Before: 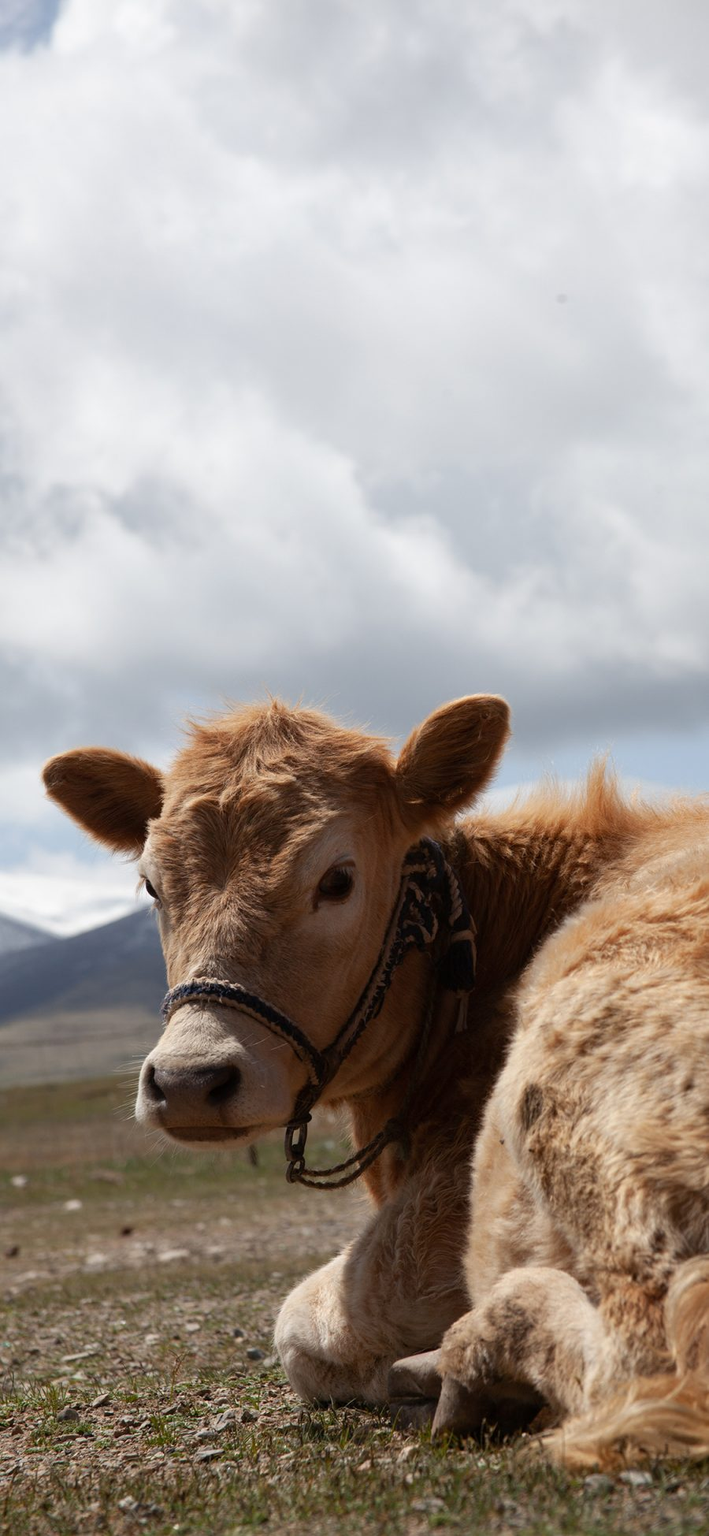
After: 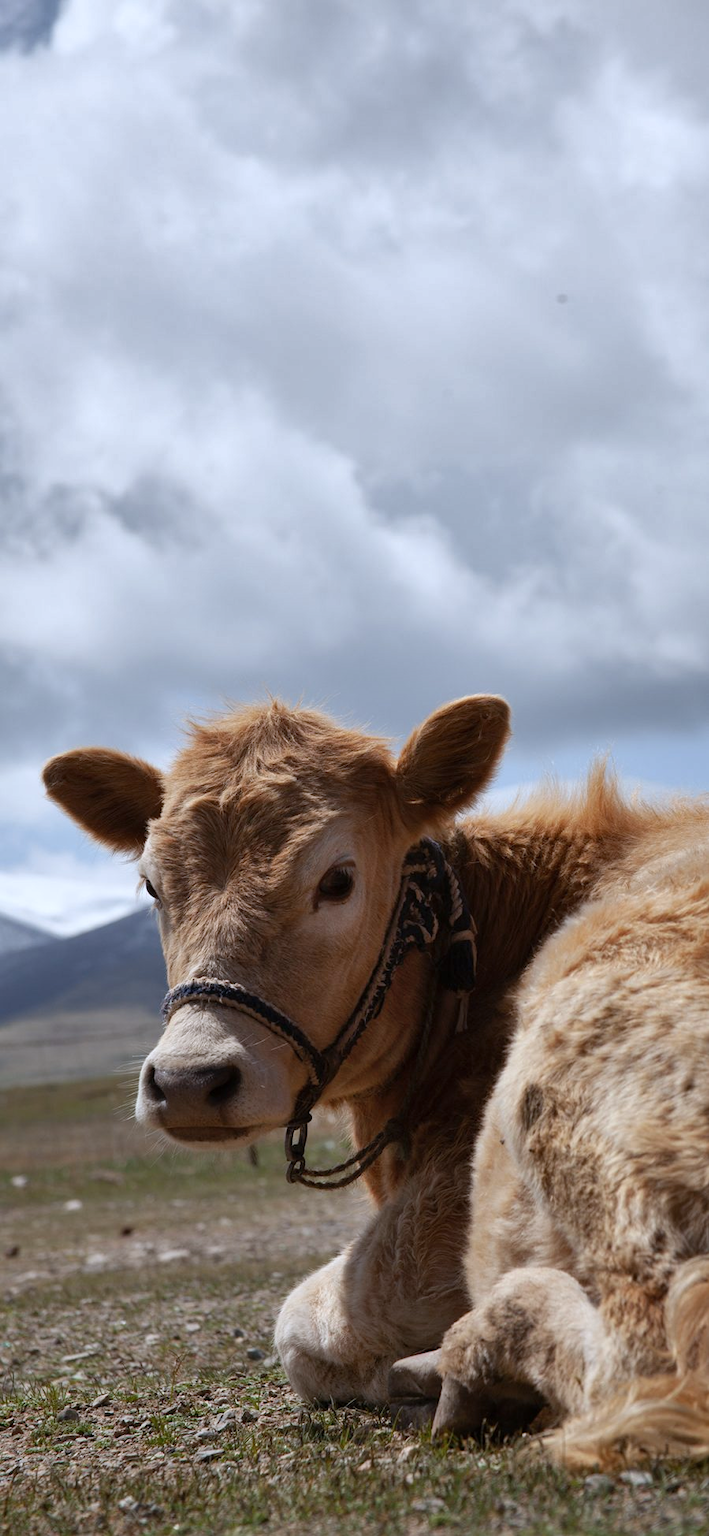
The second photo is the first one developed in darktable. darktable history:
shadows and highlights: highlights color adjustment 0%, soften with gaussian
white balance: red 0.954, blue 1.079
